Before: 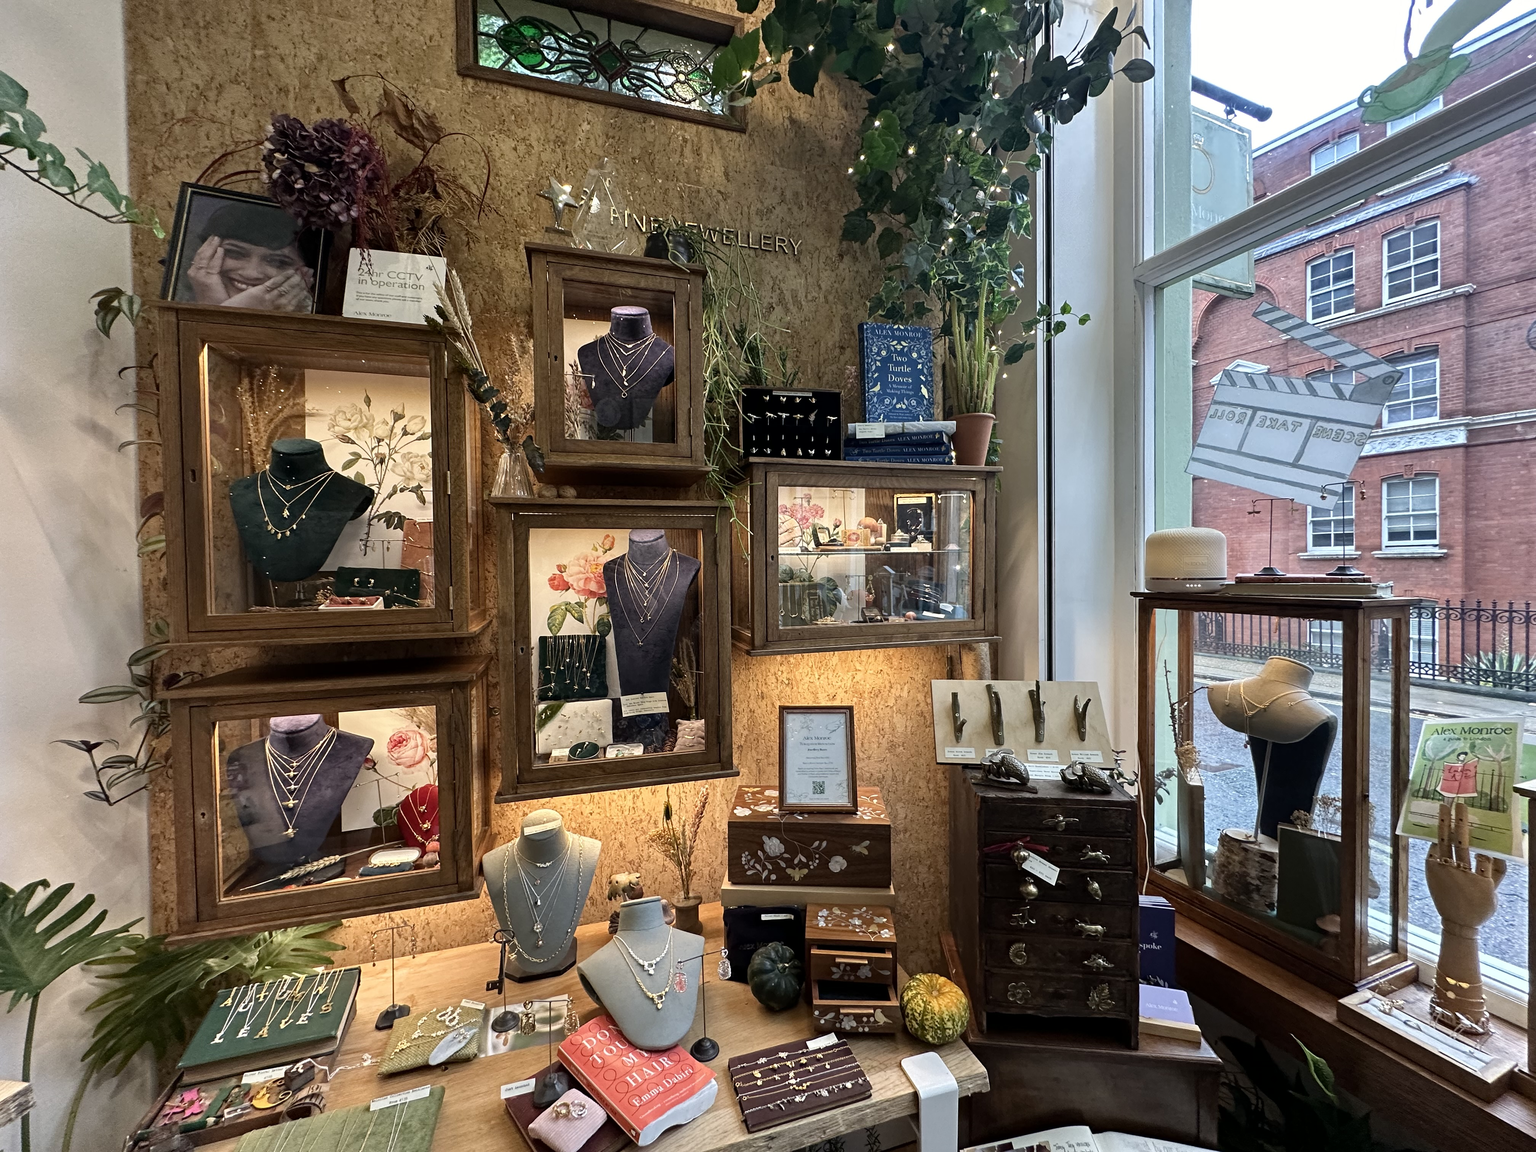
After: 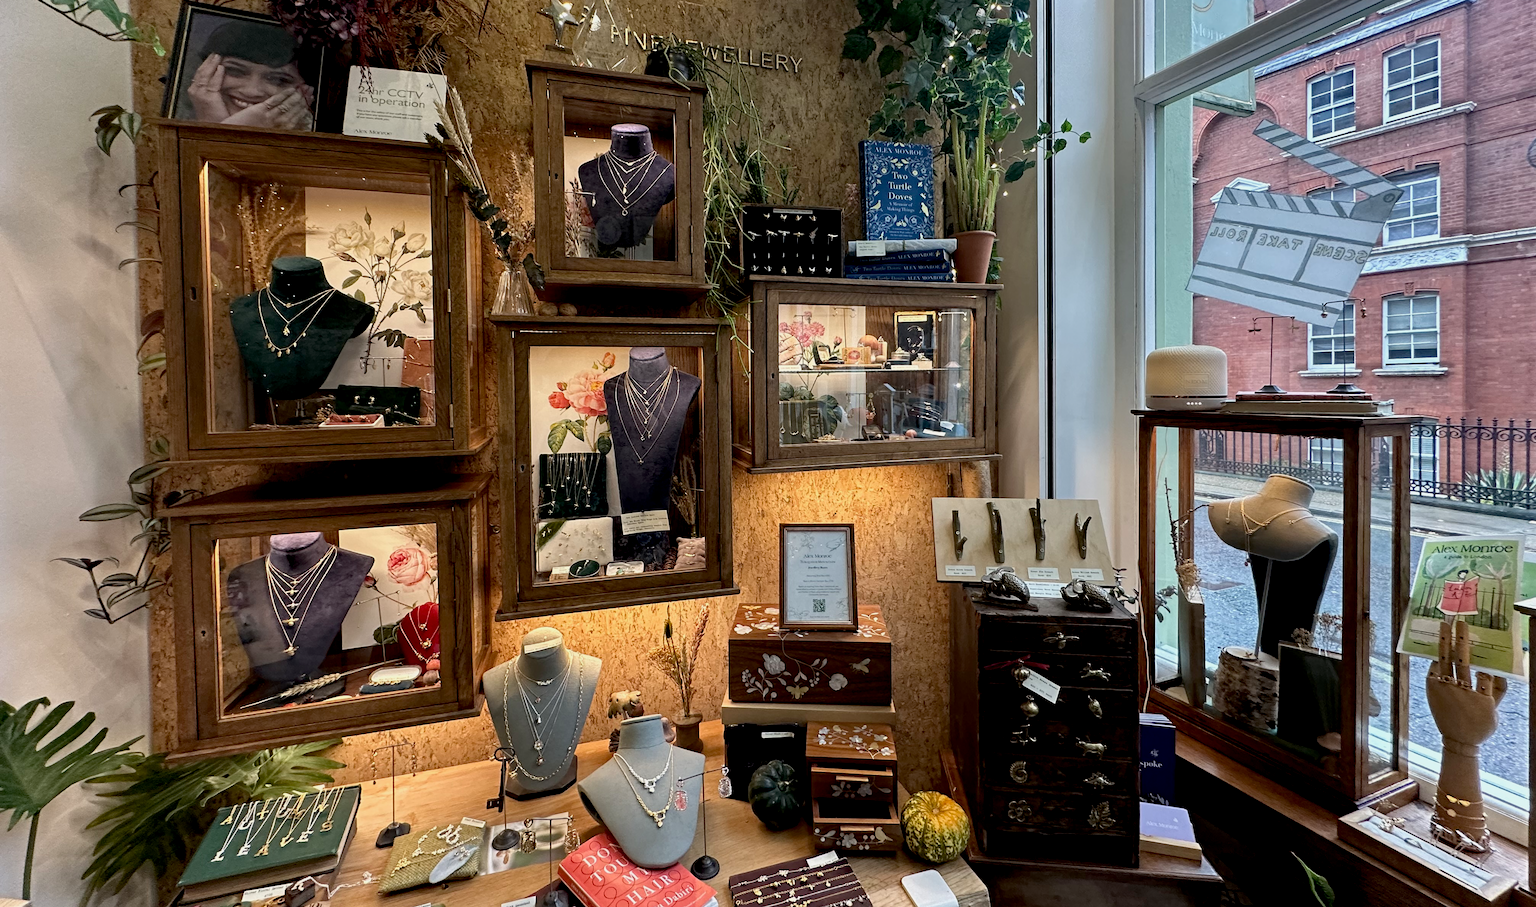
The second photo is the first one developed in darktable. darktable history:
crop and rotate: top 15.892%, bottom 5.363%
exposure: black level correction 0.009, exposure -0.167 EV, compensate highlight preservation false
